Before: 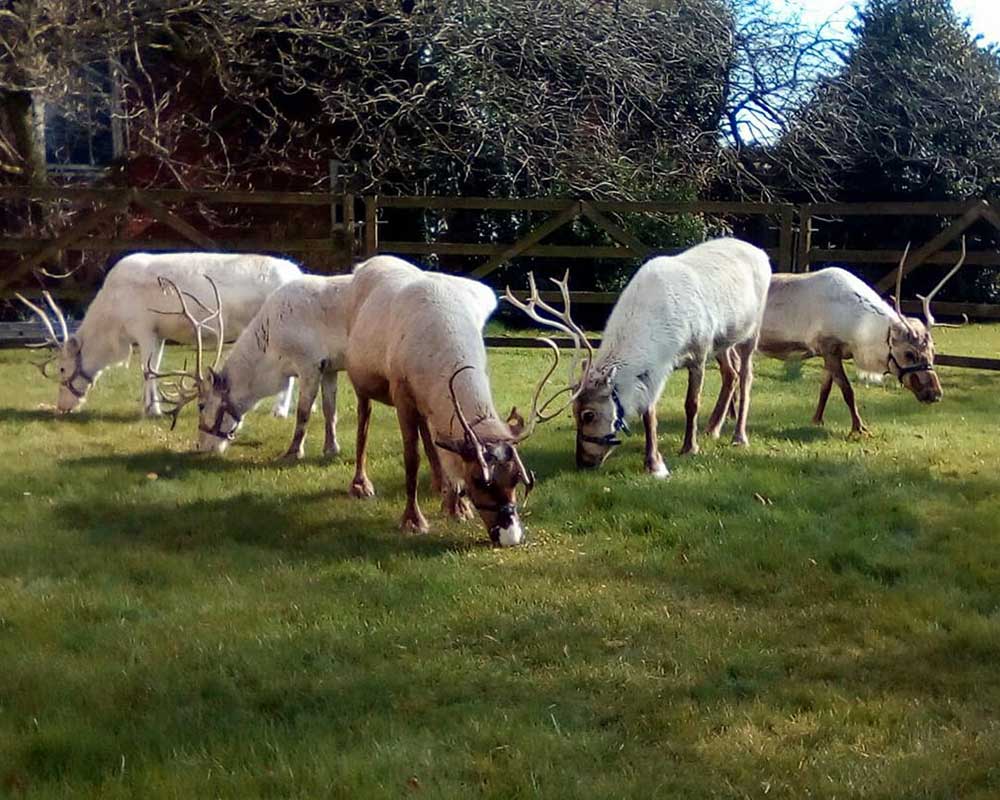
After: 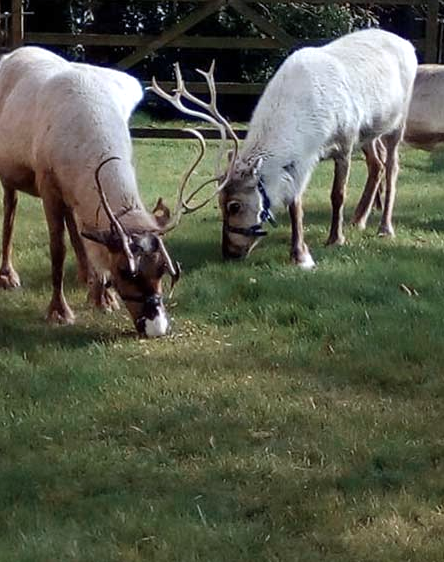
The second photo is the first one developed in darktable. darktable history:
crop: left 35.432%, top 26.233%, right 20.145%, bottom 3.432%
color calibration: illuminant as shot in camera, x 0.358, y 0.373, temperature 4628.91 K
color zones: curves: ch0 [(0, 0.5) (0.125, 0.4) (0.25, 0.5) (0.375, 0.4) (0.5, 0.4) (0.625, 0.6) (0.75, 0.6) (0.875, 0.5)]; ch1 [(0, 0.35) (0.125, 0.45) (0.25, 0.35) (0.375, 0.35) (0.5, 0.35) (0.625, 0.35) (0.75, 0.45) (0.875, 0.35)]; ch2 [(0, 0.6) (0.125, 0.5) (0.25, 0.5) (0.375, 0.6) (0.5, 0.6) (0.625, 0.5) (0.75, 0.5) (0.875, 0.5)]
